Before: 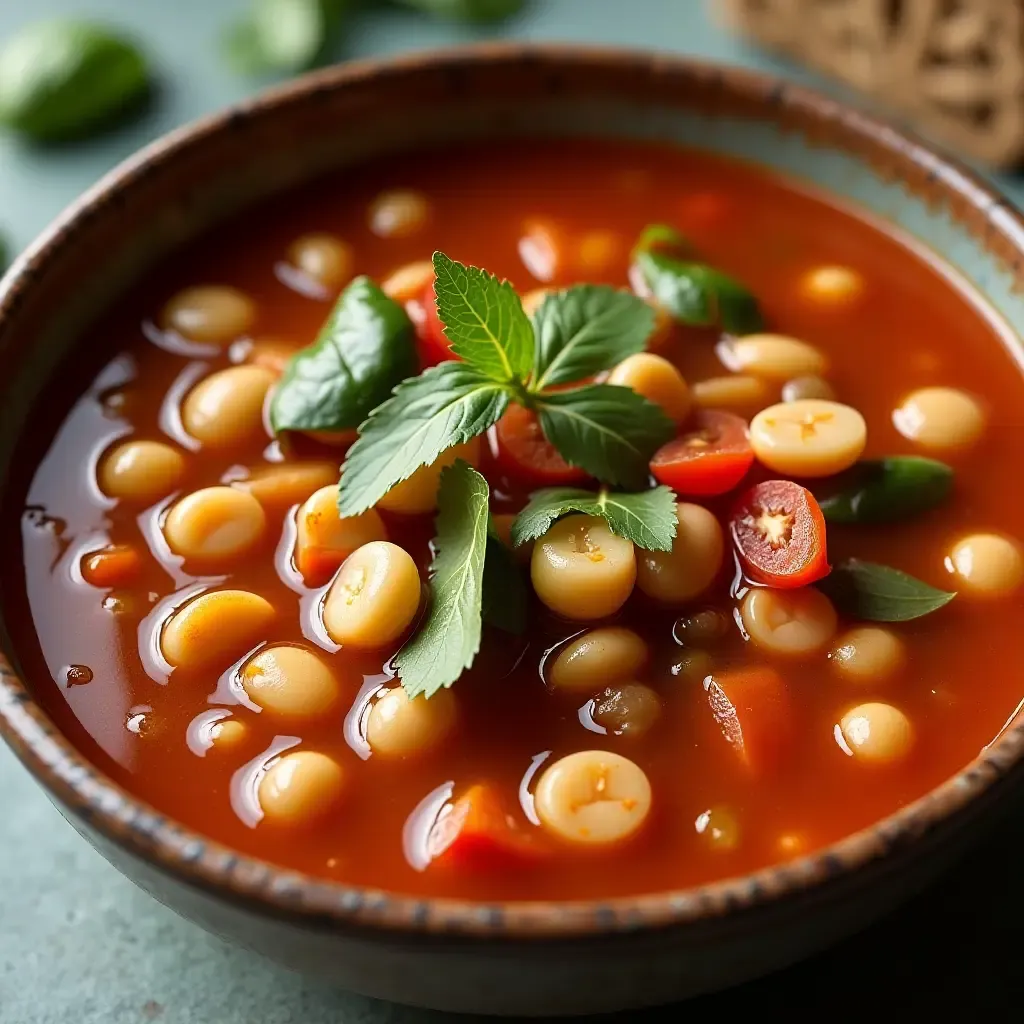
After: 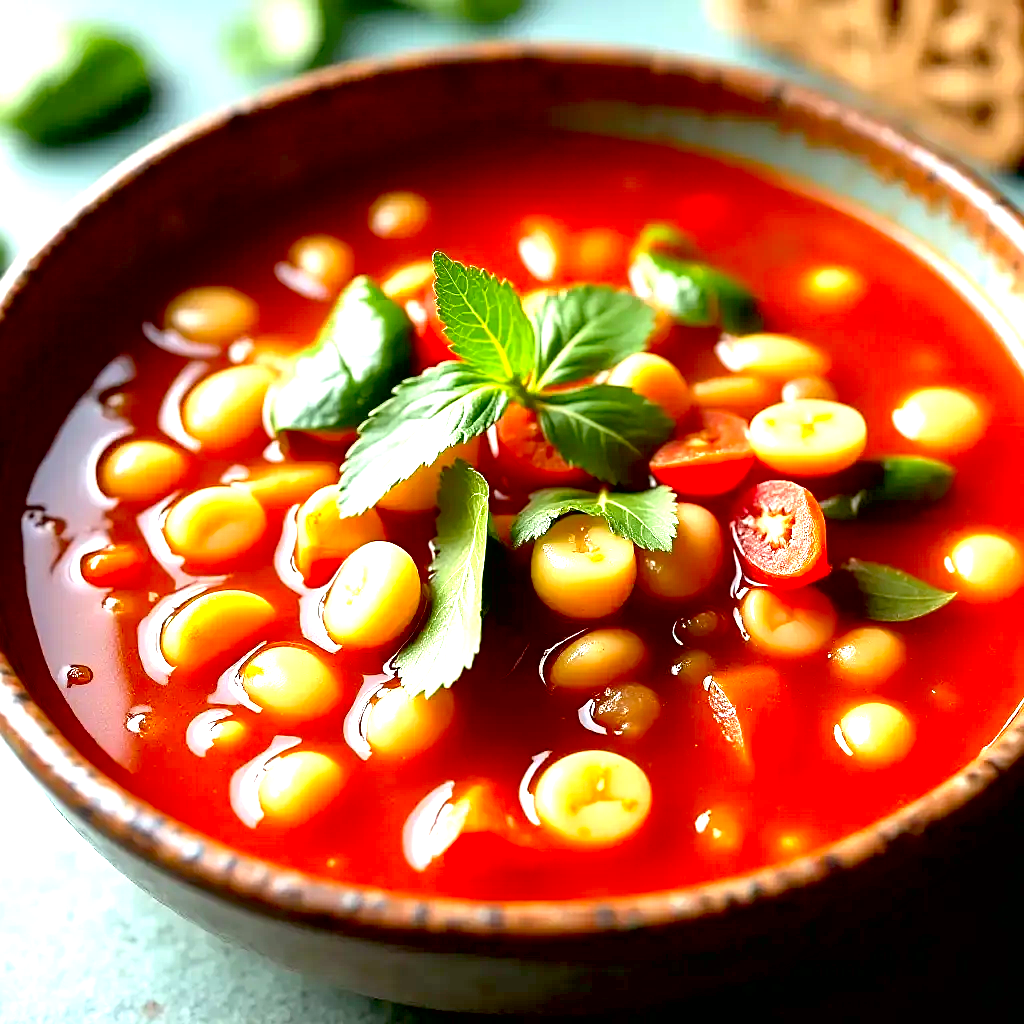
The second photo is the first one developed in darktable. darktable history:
exposure: black level correction 0.009, exposure 1.415 EV, compensate exposure bias true, compensate highlight preservation false
contrast brightness saturation: saturation 0.179
sharpen: amount 0.209
